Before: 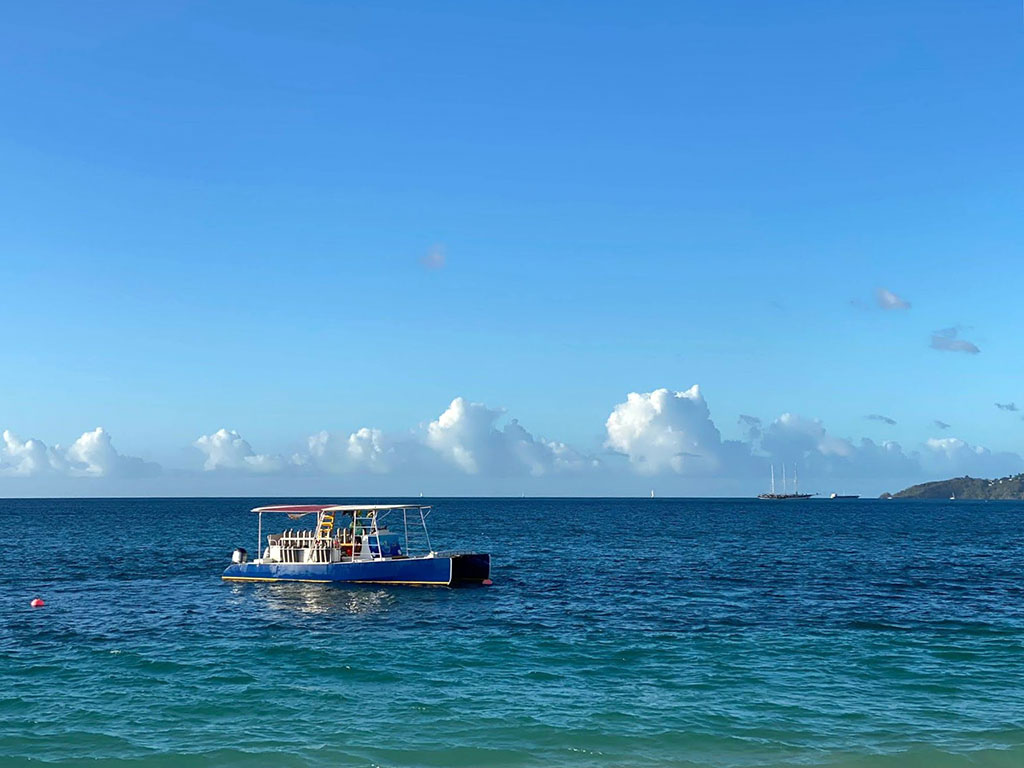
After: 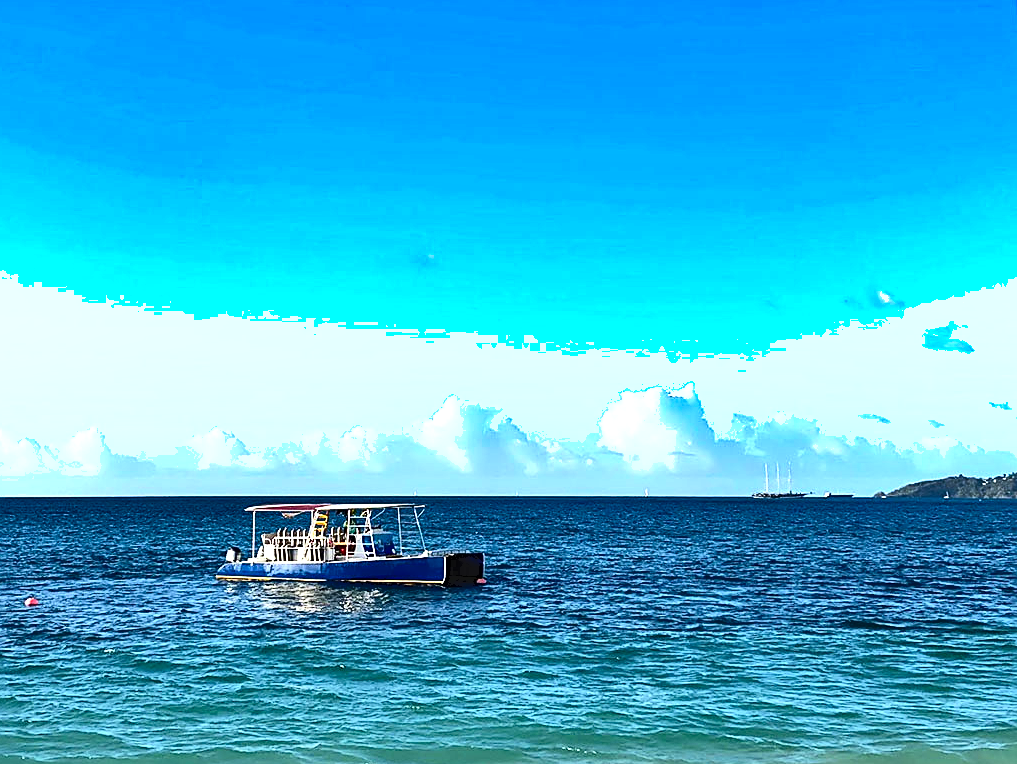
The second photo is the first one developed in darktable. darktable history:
tone curve: curves: ch0 [(0, 0) (0.003, 0.068) (0.011, 0.068) (0.025, 0.068) (0.044, 0.068) (0.069, 0.072) (0.1, 0.072) (0.136, 0.077) (0.177, 0.095) (0.224, 0.126) (0.277, 0.2) (0.335, 0.3) (0.399, 0.407) (0.468, 0.52) (0.543, 0.624) (0.623, 0.721) (0.709, 0.811) (0.801, 0.88) (0.898, 0.942) (1, 1)], color space Lab, independent channels, preserve colors none
sharpen: on, module defaults
crop and rotate: left 0.644%, top 0.224%, bottom 0.265%
tone equalizer: -8 EV -1.05 EV, -7 EV -0.994 EV, -6 EV -0.851 EV, -5 EV -0.601 EV, -3 EV 0.569 EV, -2 EV 0.86 EV, -1 EV 0.986 EV, +0 EV 1.07 EV
shadows and highlights: shadows 24.73, highlights -78.76, soften with gaussian
